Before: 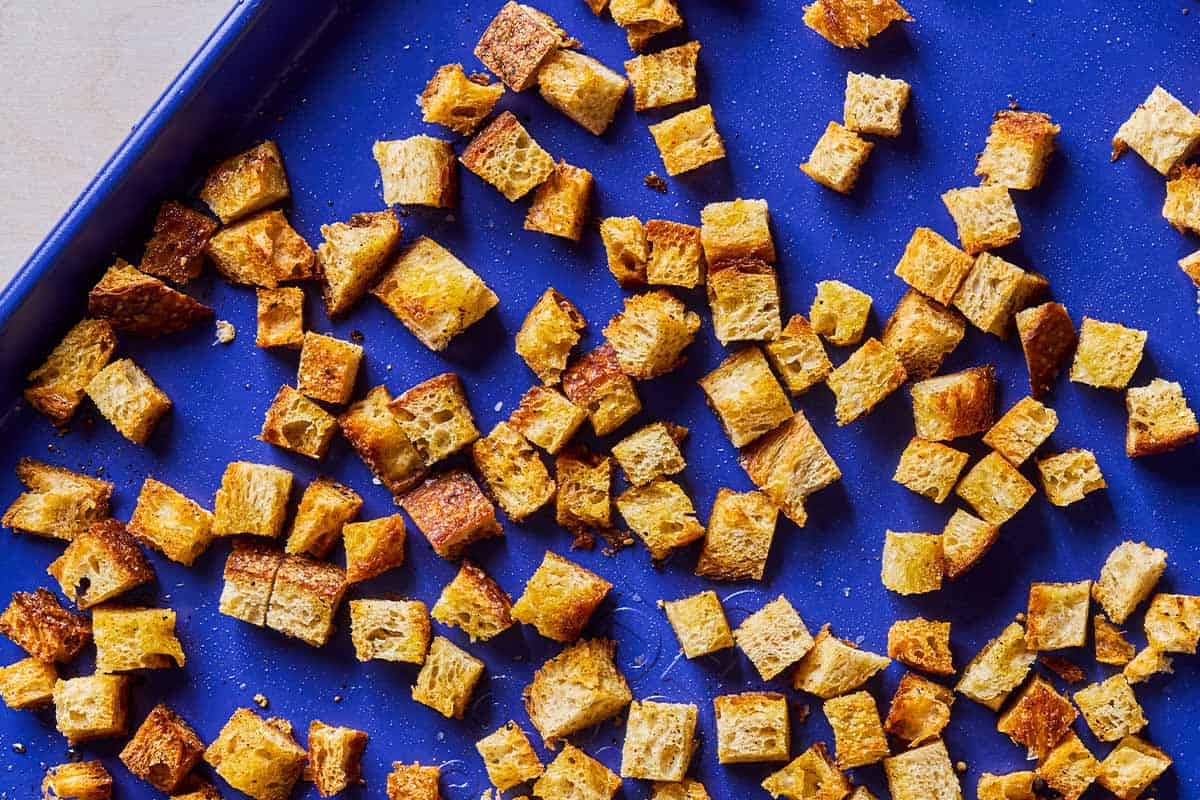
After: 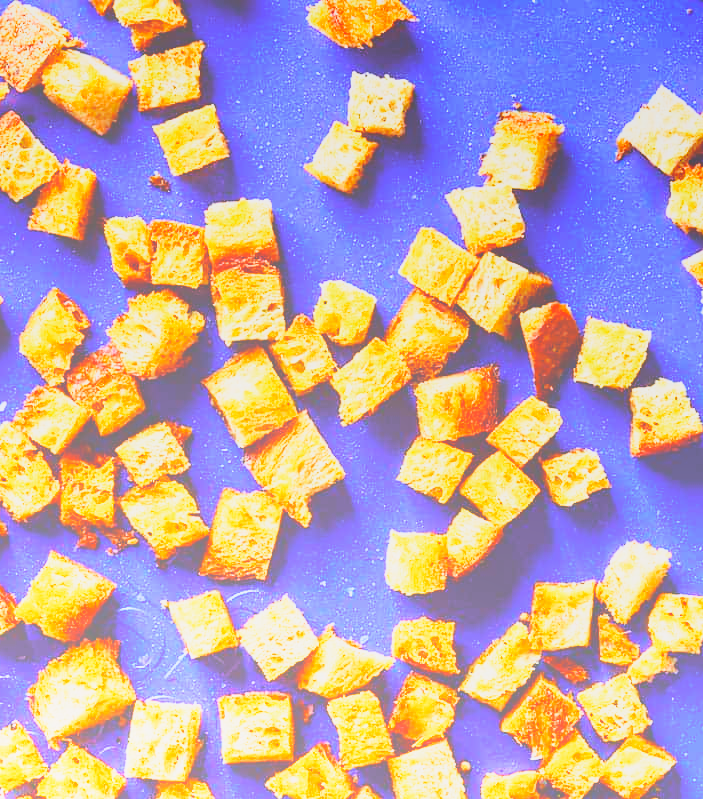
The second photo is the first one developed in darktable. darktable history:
graduated density: rotation 5.63°, offset 76.9
base curve: curves: ch0 [(0, 0) (0.028, 0.03) (0.105, 0.232) (0.387, 0.748) (0.754, 0.968) (1, 1)], fusion 1, exposure shift 0.576, preserve colors none
exposure: black level correction 0, exposure 0.7 EV, compensate exposure bias true, compensate highlight preservation false
crop: left 41.402%
bloom: size 38%, threshold 95%, strength 30%
local contrast: detail 70%
velvia: on, module defaults
